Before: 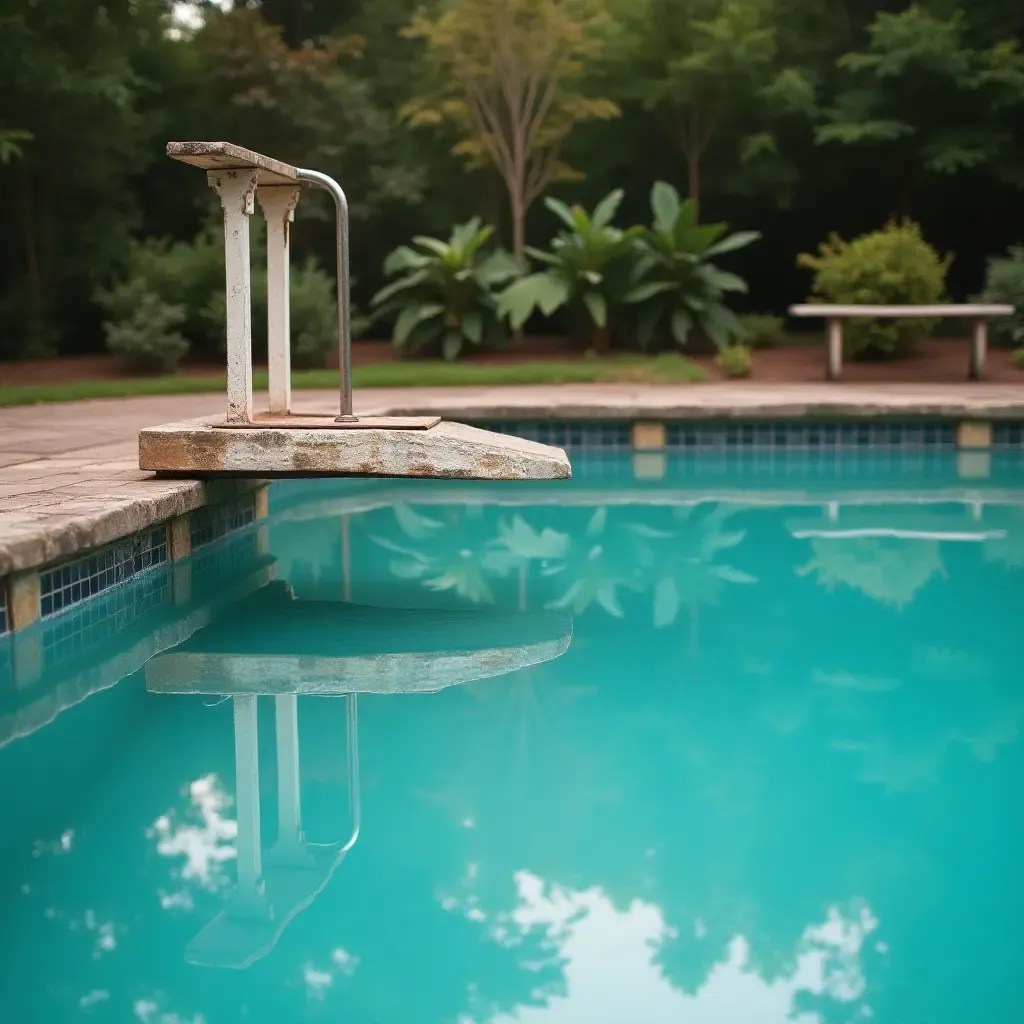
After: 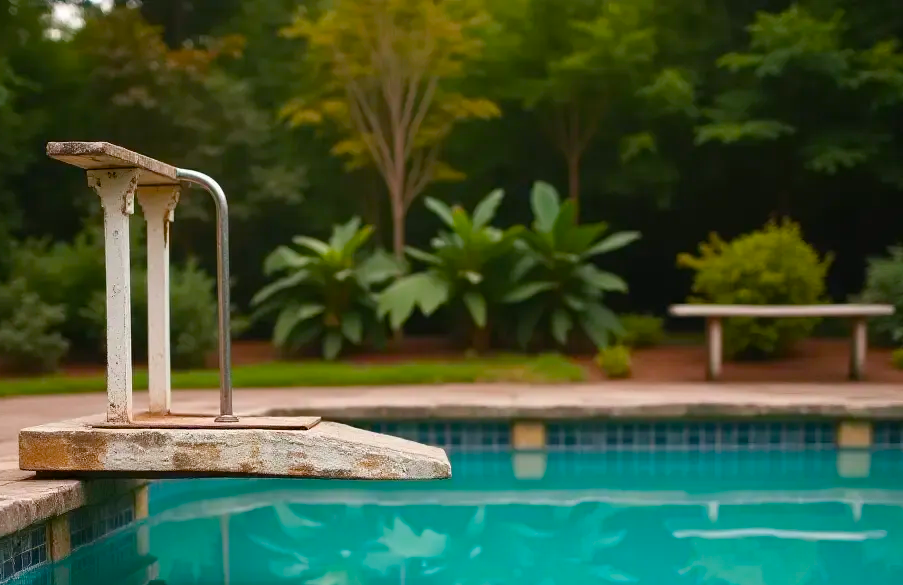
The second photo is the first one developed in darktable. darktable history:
color balance rgb: perceptual saturation grading › global saturation 20%, perceptual saturation grading › highlights 2.68%, perceptual saturation grading › shadows 50%
crop and rotate: left 11.812%, bottom 42.776%
